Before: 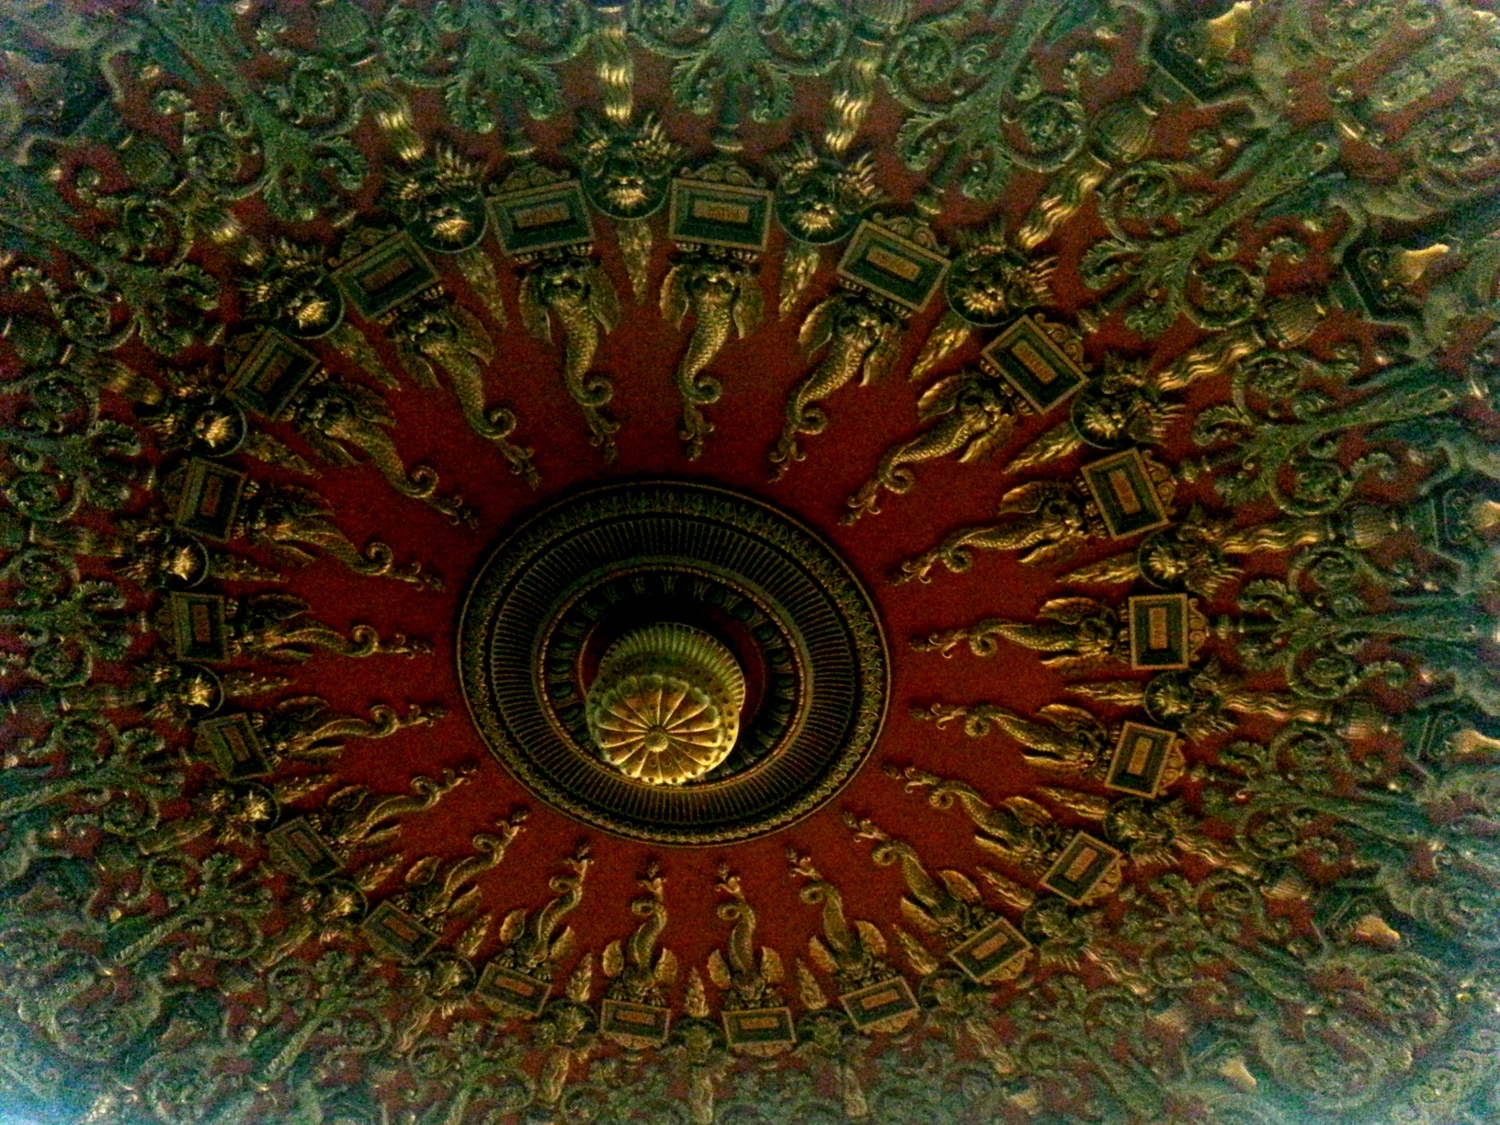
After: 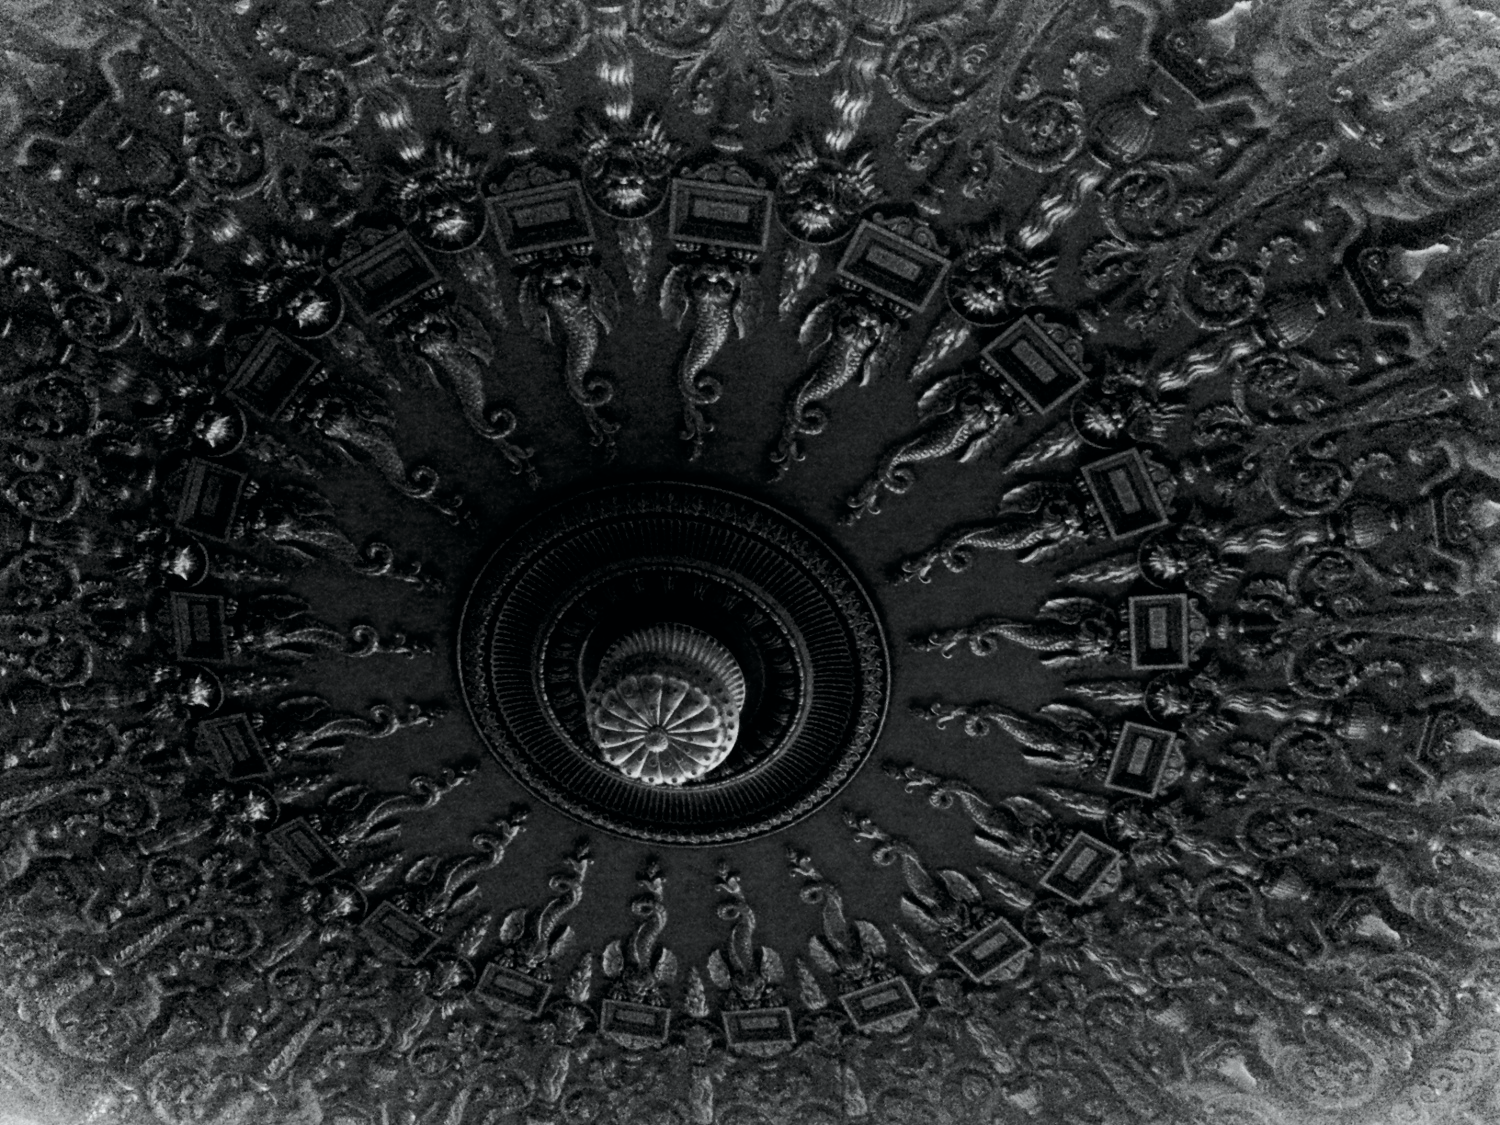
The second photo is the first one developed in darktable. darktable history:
tone curve: curves: ch0 [(0, 0) (0.037, 0.011) (0.131, 0.108) (0.279, 0.279) (0.476, 0.554) (0.617, 0.693) (0.704, 0.77) (0.813, 0.852) (0.916, 0.924) (1, 0.993)]; ch1 [(0, 0) (0.318, 0.278) (0.444, 0.427) (0.493, 0.492) (0.508, 0.502) (0.534, 0.531) (0.562, 0.571) (0.626, 0.667) (0.746, 0.764) (1, 1)]; ch2 [(0, 0) (0.316, 0.292) (0.381, 0.37) (0.423, 0.448) (0.476, 0.492) (0.502, 0.498) (0.522, 0.518) (0.533, 0.532) (0.586, 0.631) (0.634, 0.663) (0.7, 0.7) (0.861, 0.808) (1, 0.951)], color space Lab, independent channels, preserve colors none
color calibration: output gray [0.31, 0.36, 0.33, 0], gray › normalize channels true, illuminant same as pipeline (D50), adaptation XYZ, x 0.346, y 0.359, gamut compression 0
